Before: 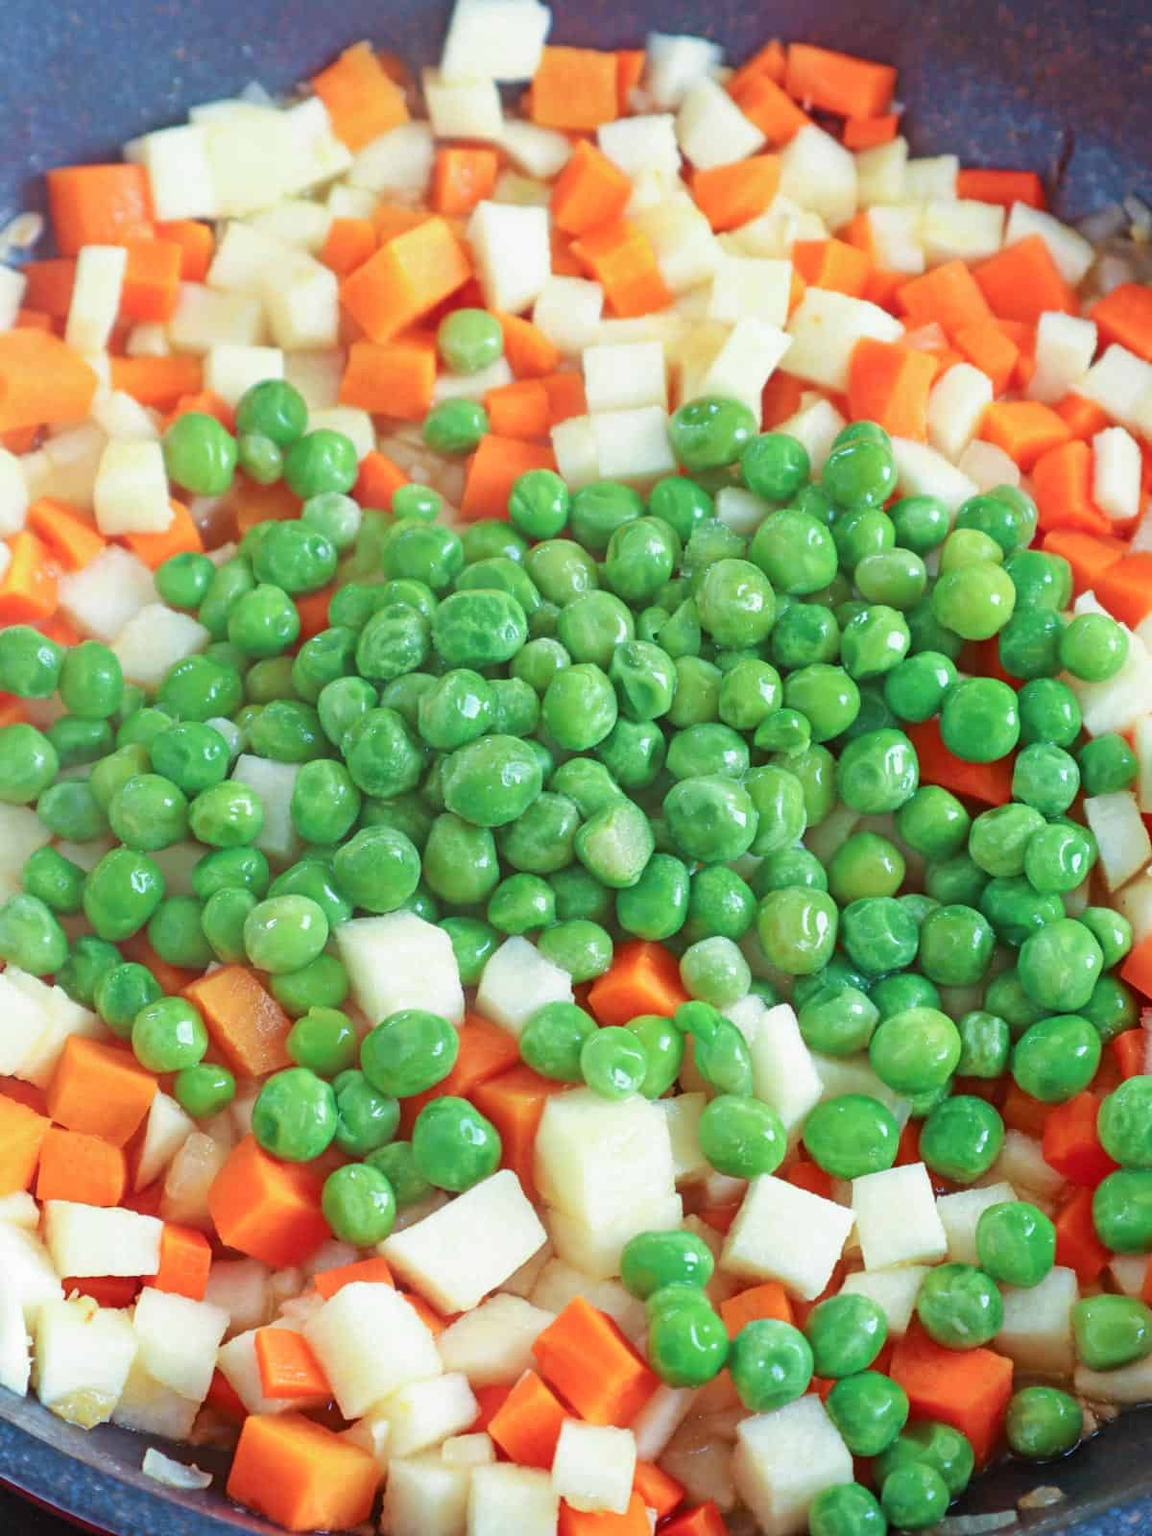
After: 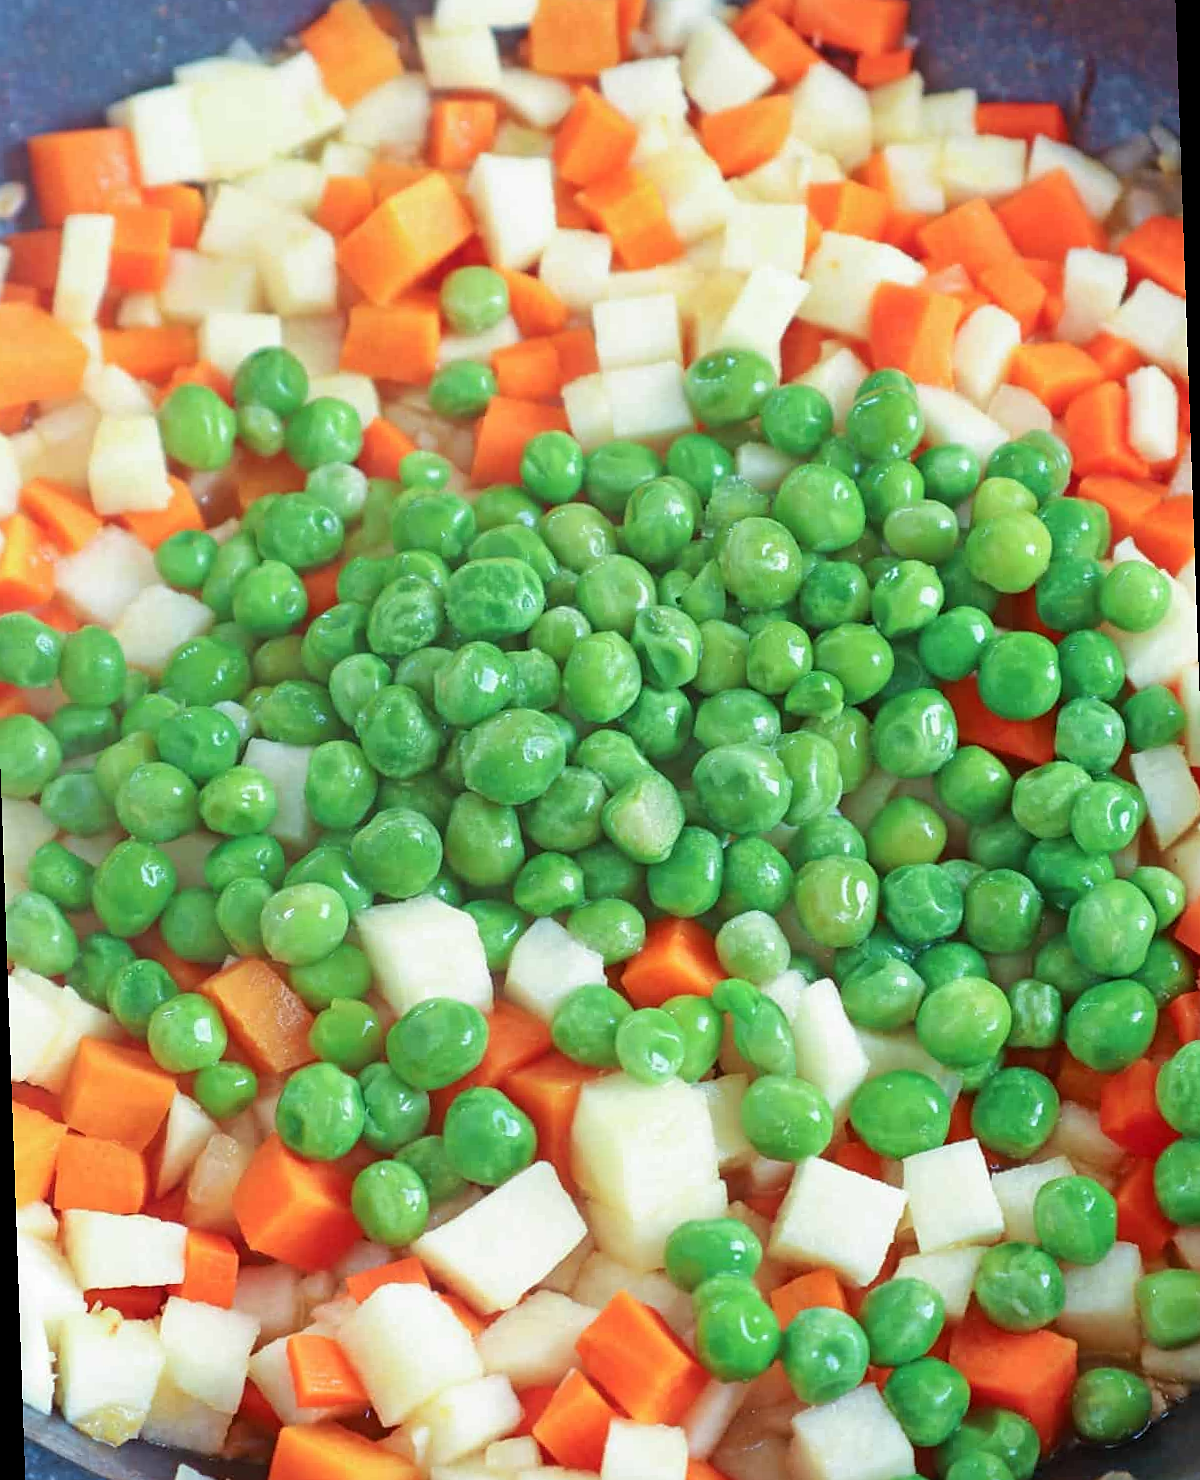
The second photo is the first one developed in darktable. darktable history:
rotate and perspective: rotation -2°, crop left 0.022, crop right 0.978, crop top 0.049, crop bottom 0.951
sharpen: radius 0.969, amount 0.604
